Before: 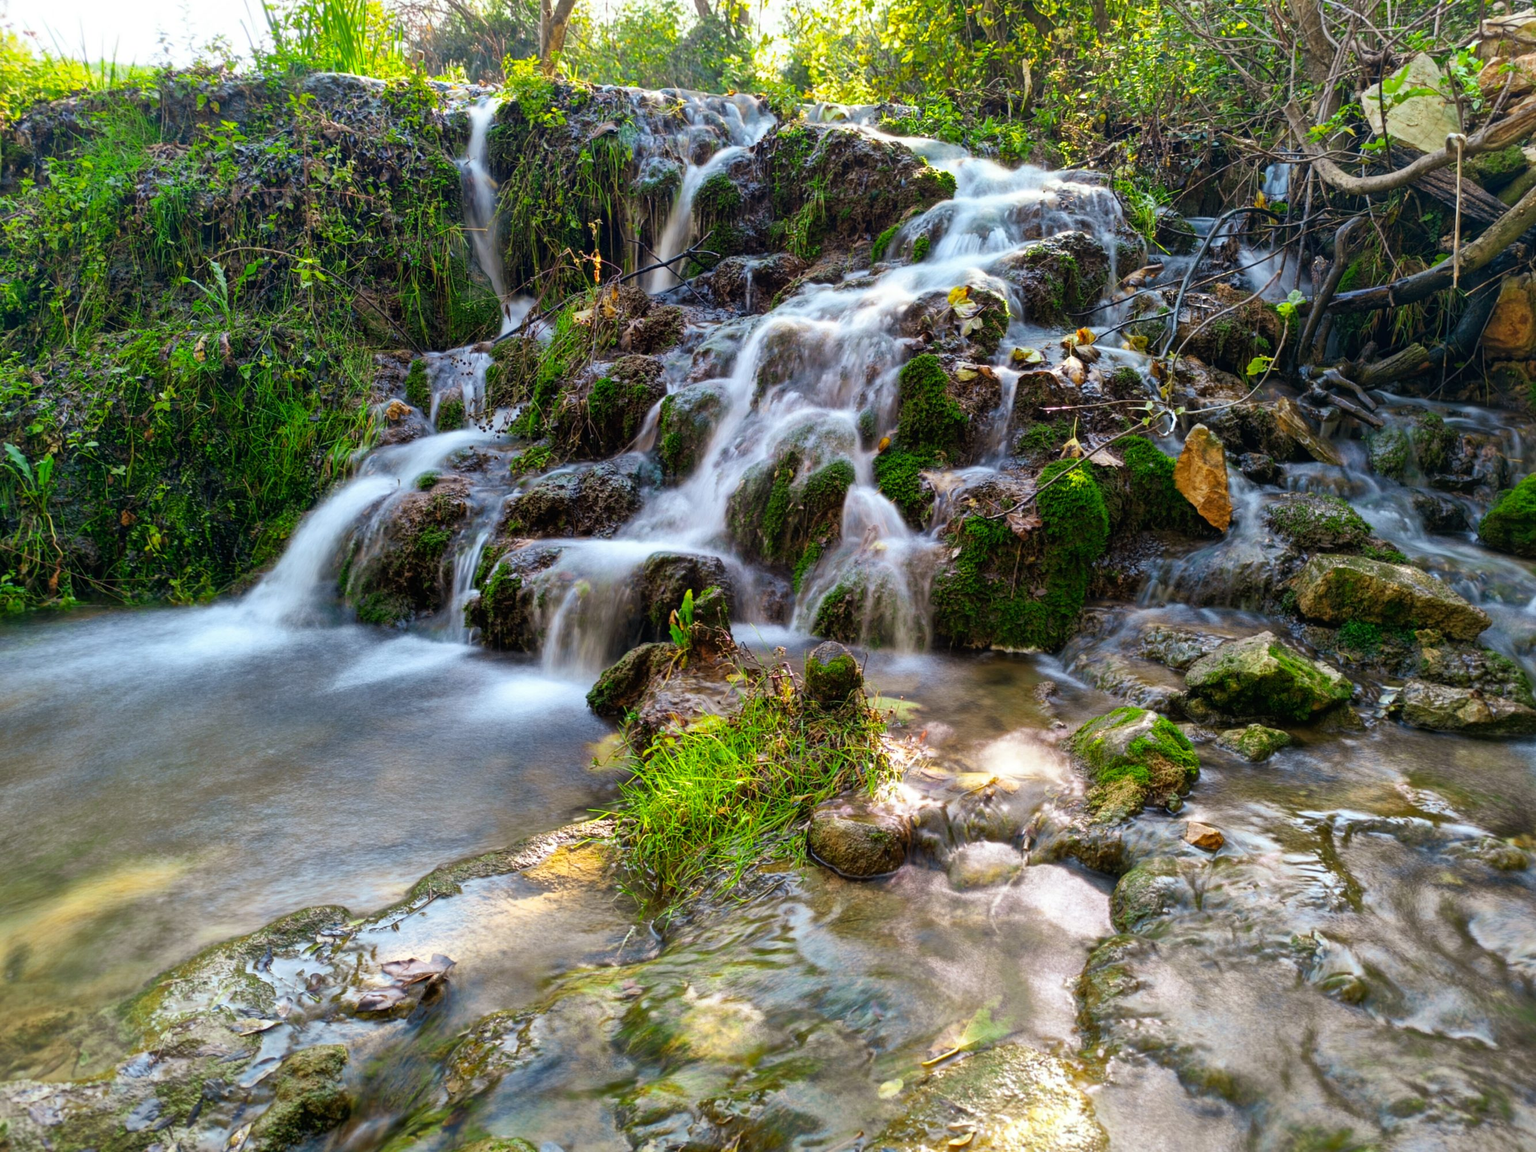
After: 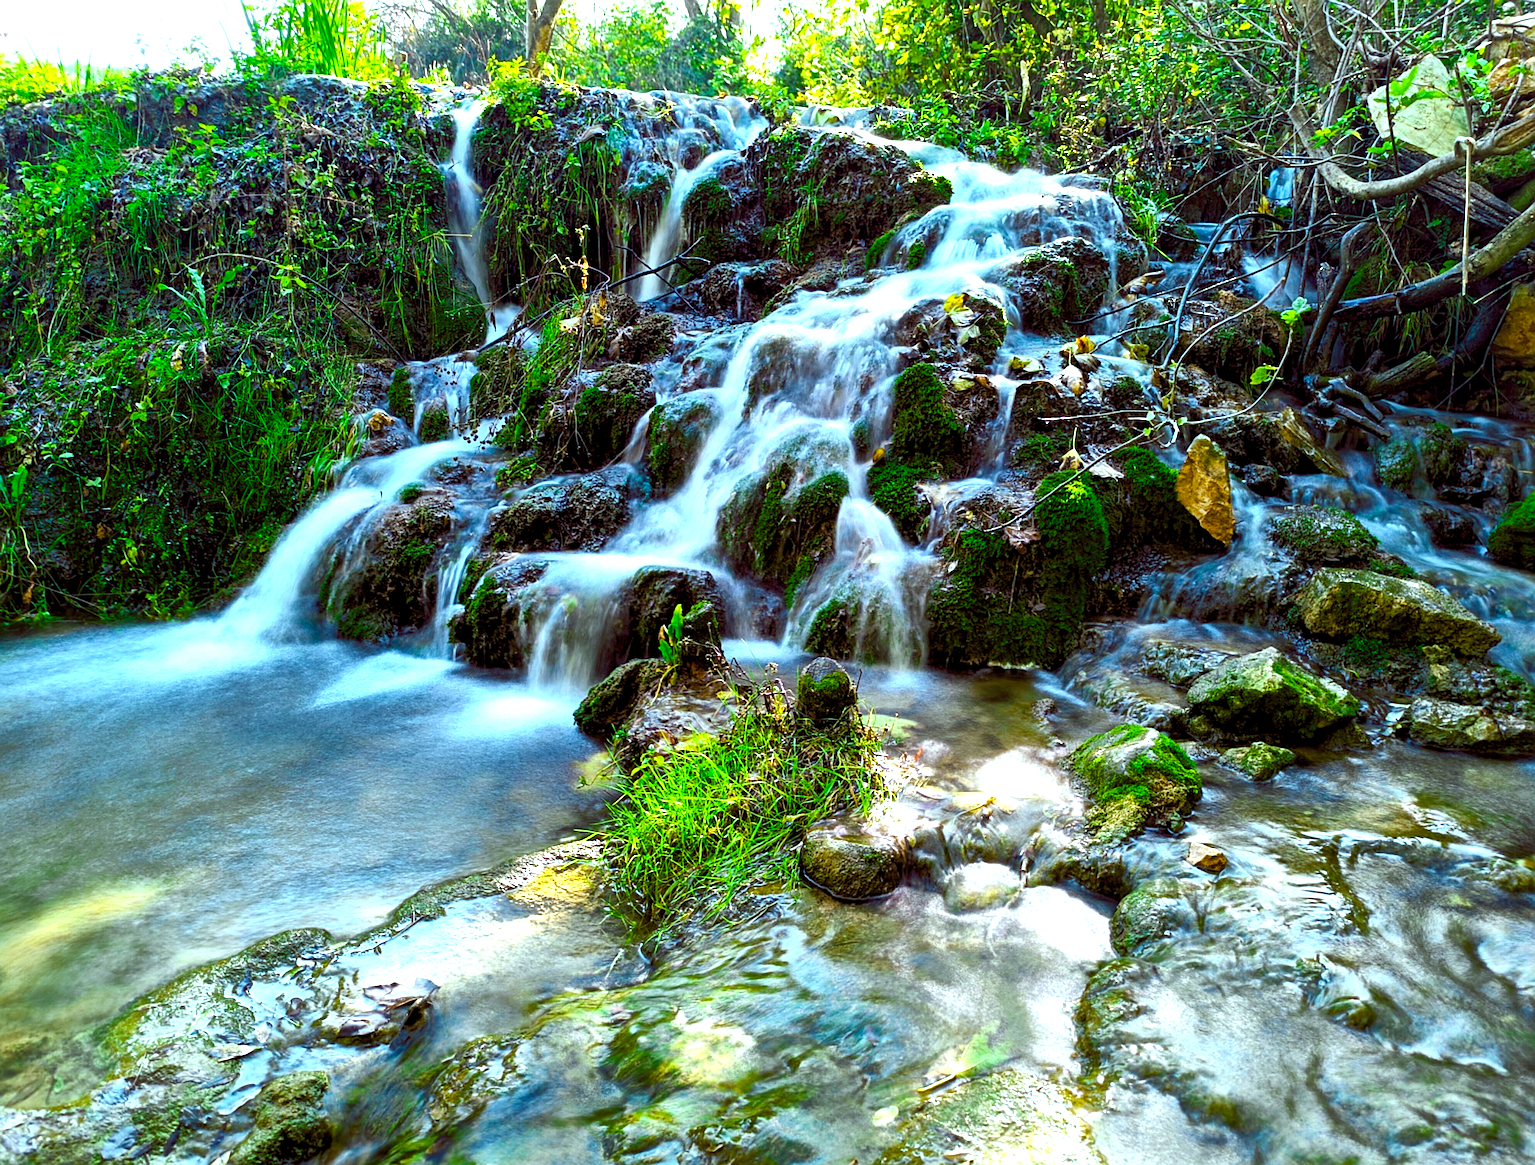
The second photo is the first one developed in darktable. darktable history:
crop and rotate: left 1.774%, right 0.633%, bottom 1.28%
color balance rgb: shadows lift › luminance -7.7%, shadows lift › chroma 2.13%, shadows lift › hue 200.79°, power › luminance -7.77%, power › chroma 2.27%, power › hue 220.69°, highlights gain › luminance 15.15%, highlights gain › chroma 4%, highlights gain › hue 209.35°, global offset › luminance -0.21%, global offset › chroma 0.27%, perceptual saturation grading › global saturation 24.42%, perceptual saturation grading › highlights -24.42%, perceptual saturation grading › mid-tones 24.42%, perceptual saturation grading › shadows 40%, perceptual brilliance grading › global brilliance -5%, perceptual brilliance grading › highlights 24.42%, perceptual brilliance grading › mid-tones 7%, perceptual brilliance grading › shadows -5%
contrast brightness saturation: contrast 0.05, brightness 0.06, saturation 0.01
sharpen: on, module defaults
